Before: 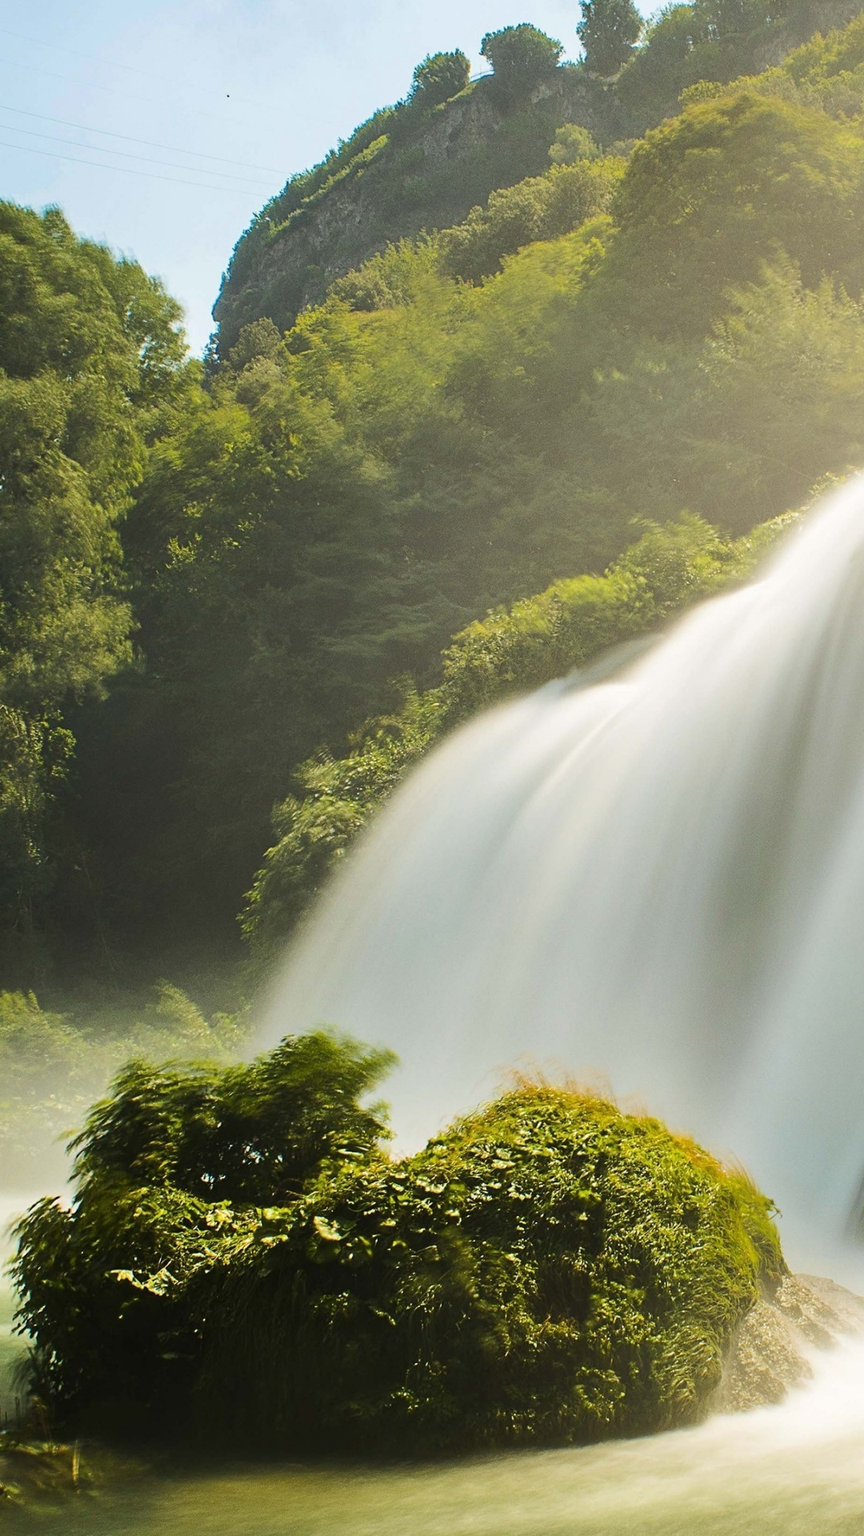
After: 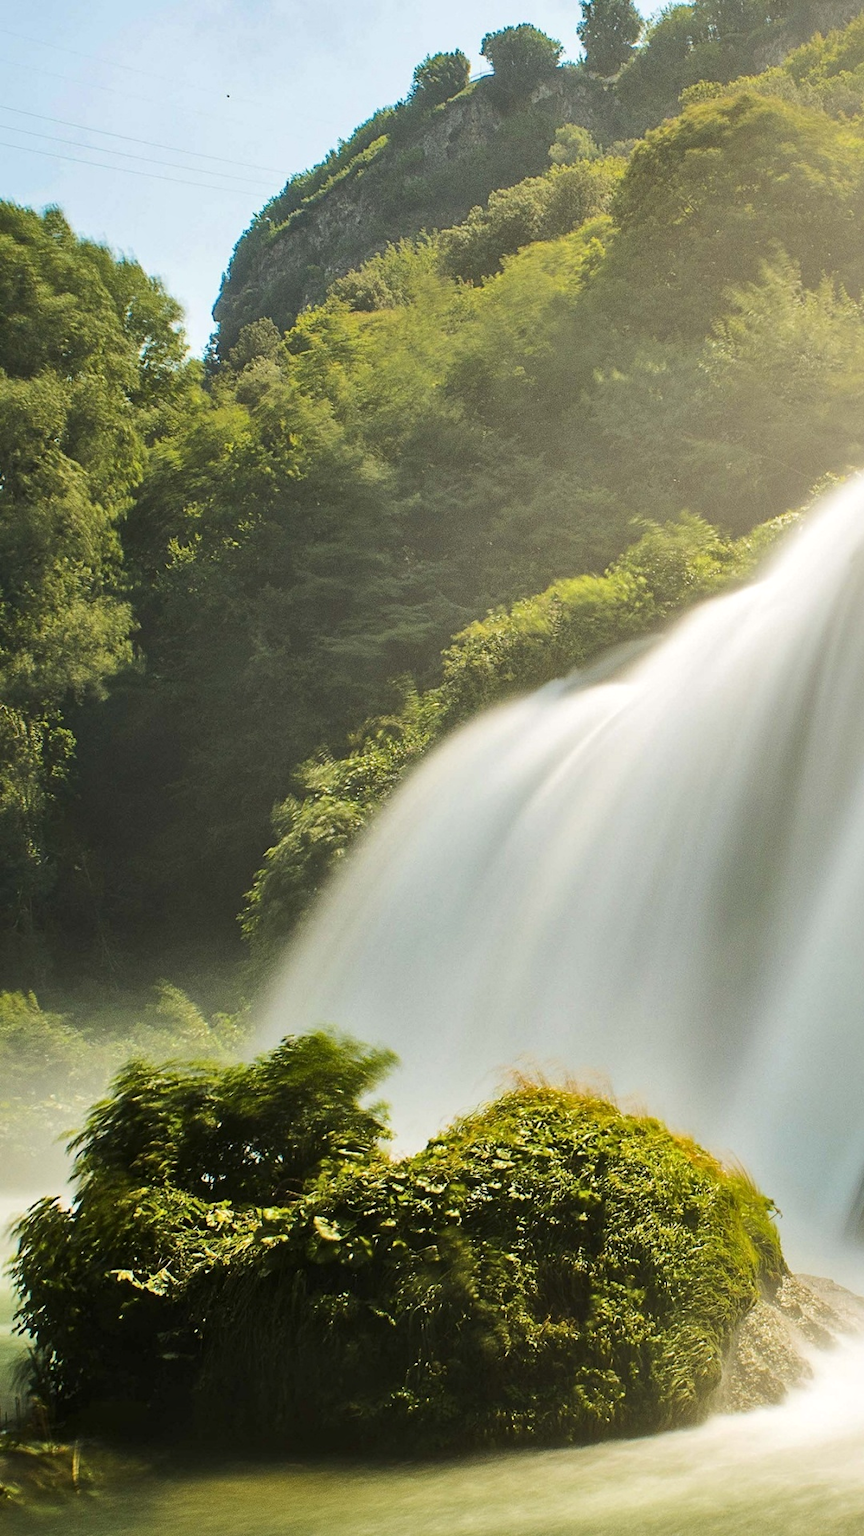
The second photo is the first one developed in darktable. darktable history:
local contrast: mode bilateral grid, contrast 20, coarseness 51, detail 132%, midtone range 0.2
